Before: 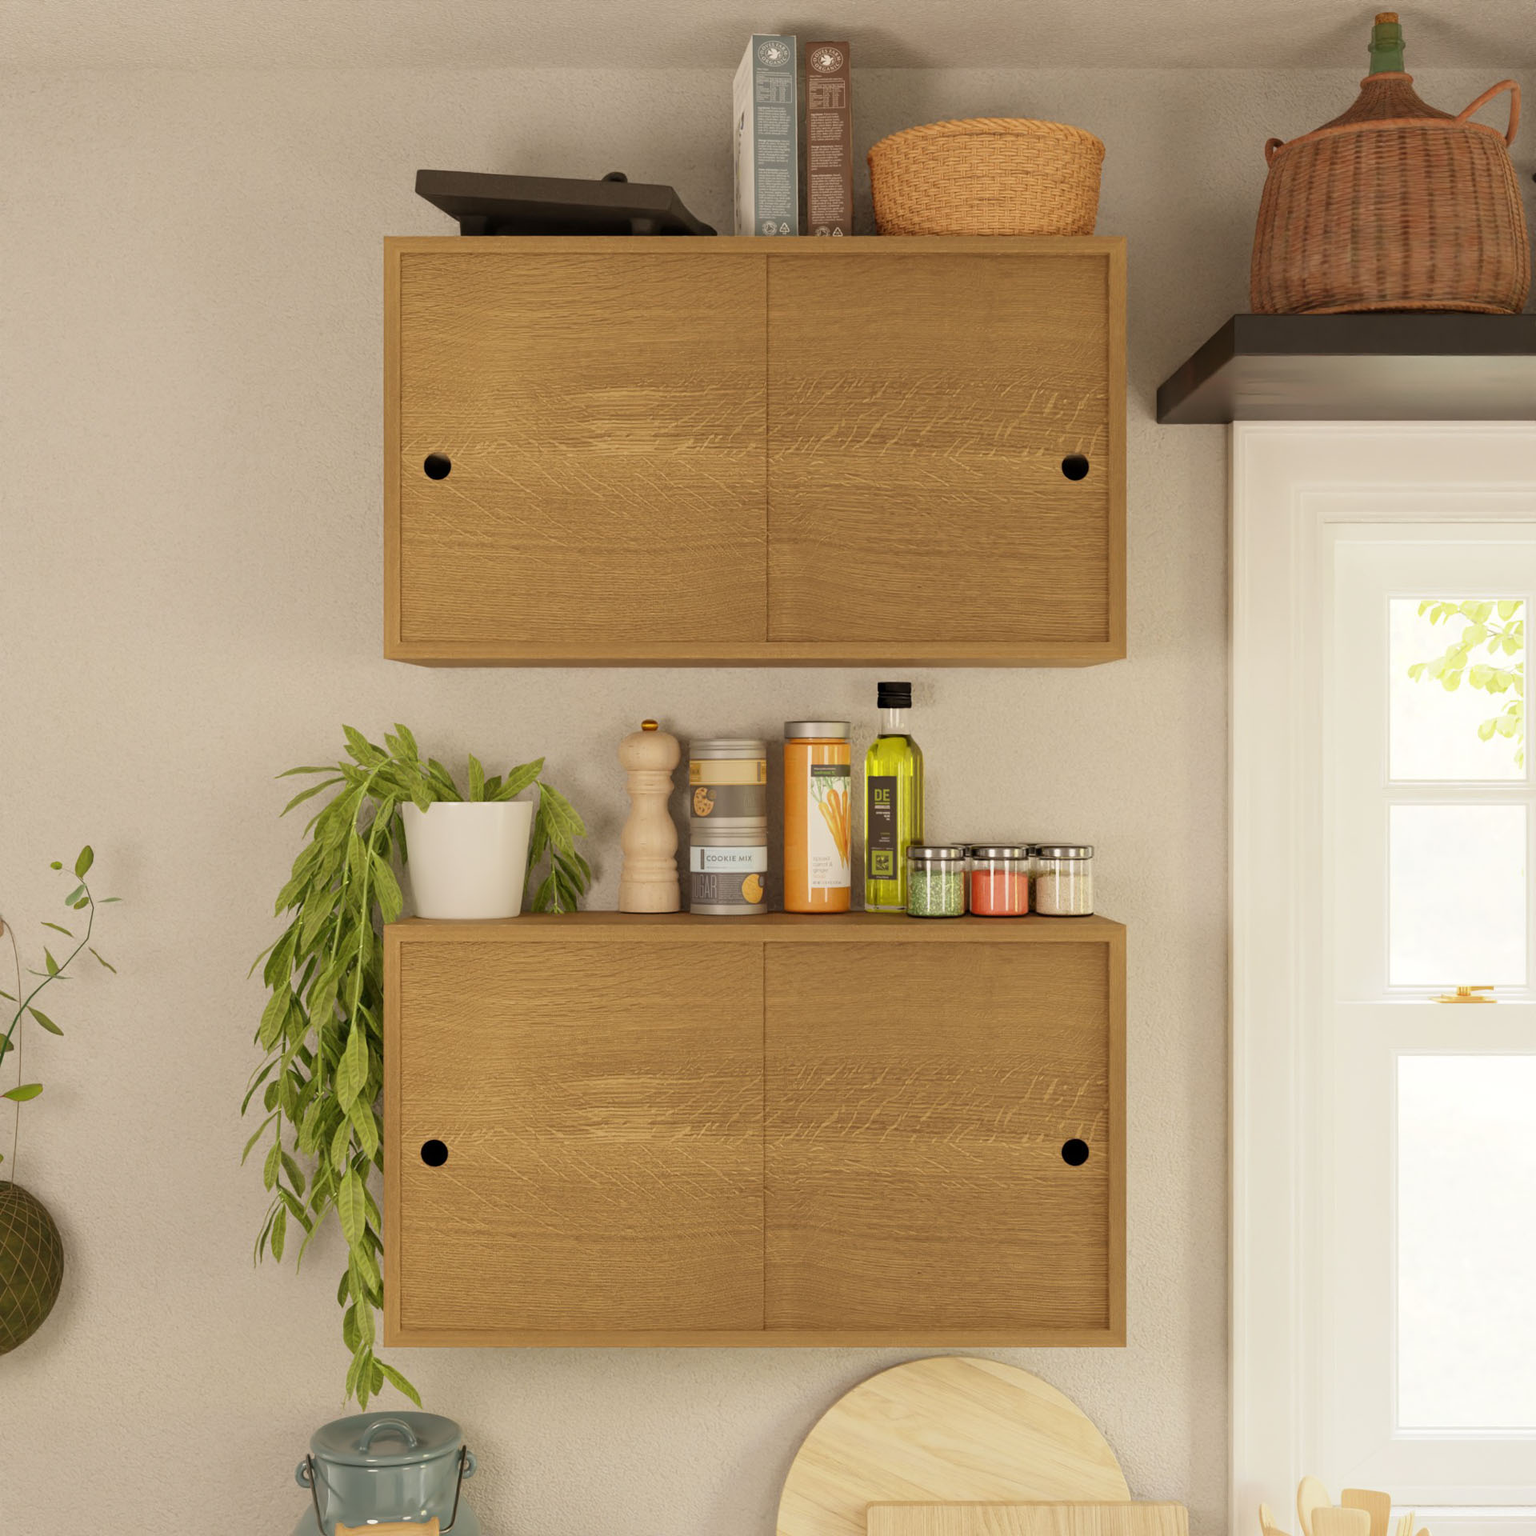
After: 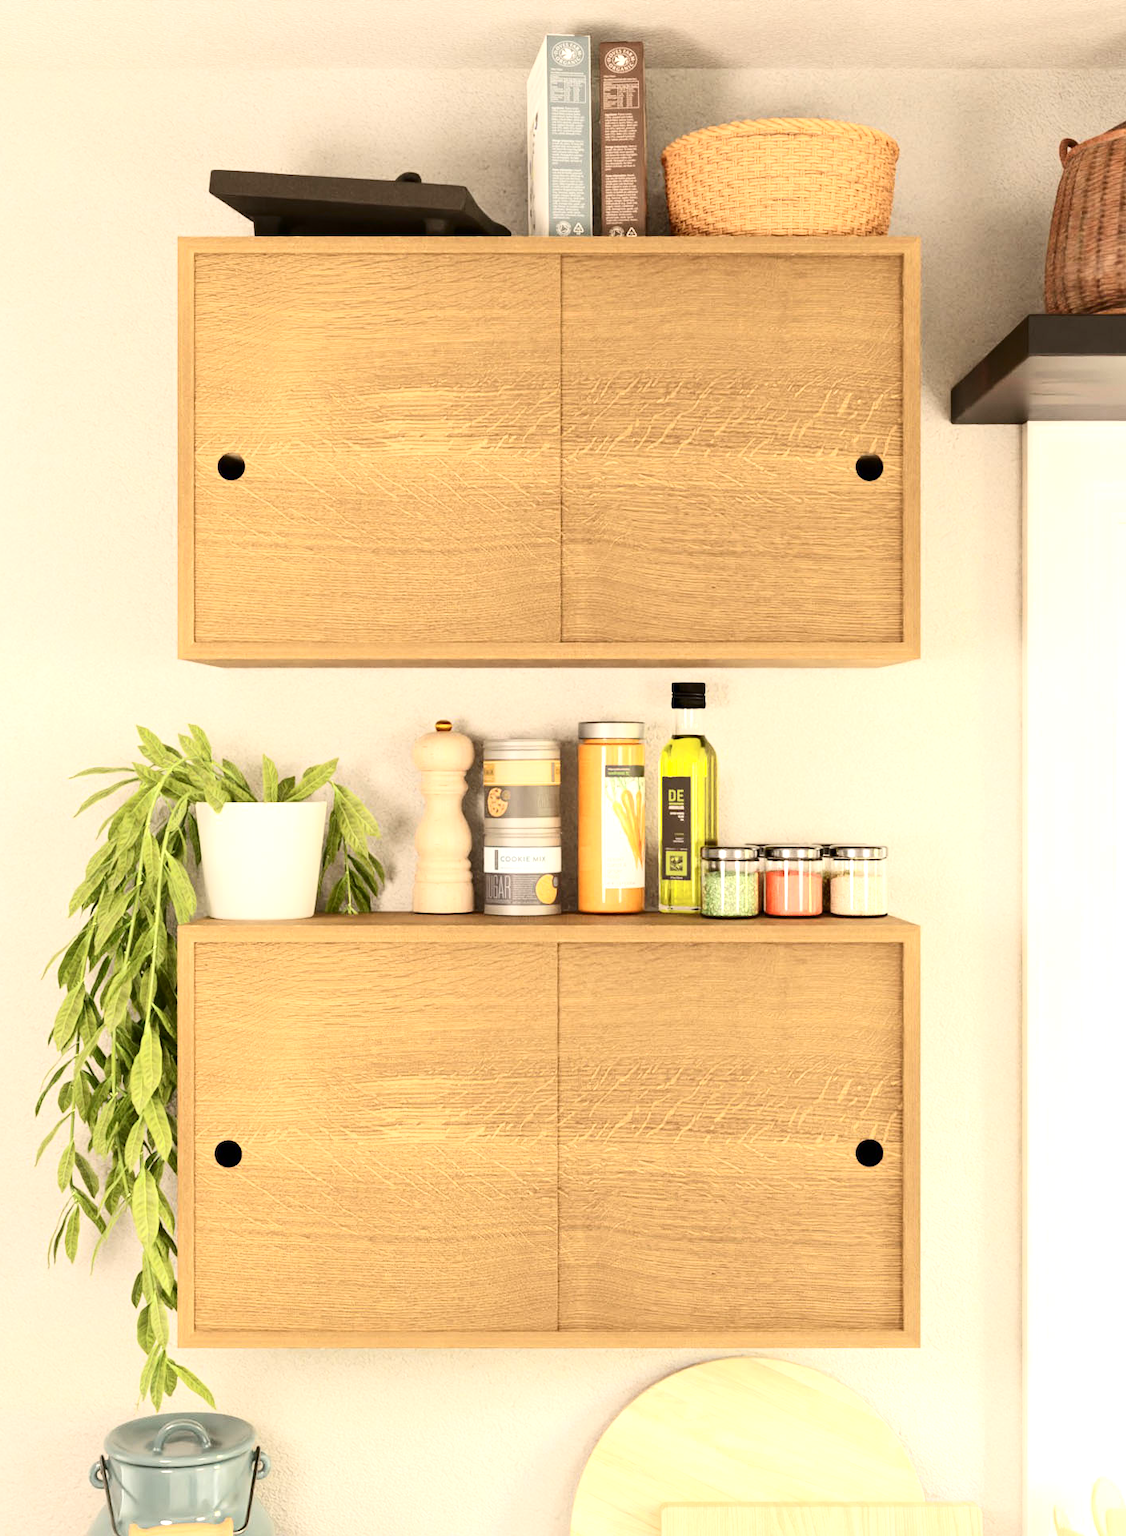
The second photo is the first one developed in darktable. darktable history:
contrast brightness saturation: contrast 0.275
exposure: black level correction 0, exposure 1.001 EV, compensate exposure bias true, compensate highlight preservation false
crop: left 13.45%, right 13.229%
